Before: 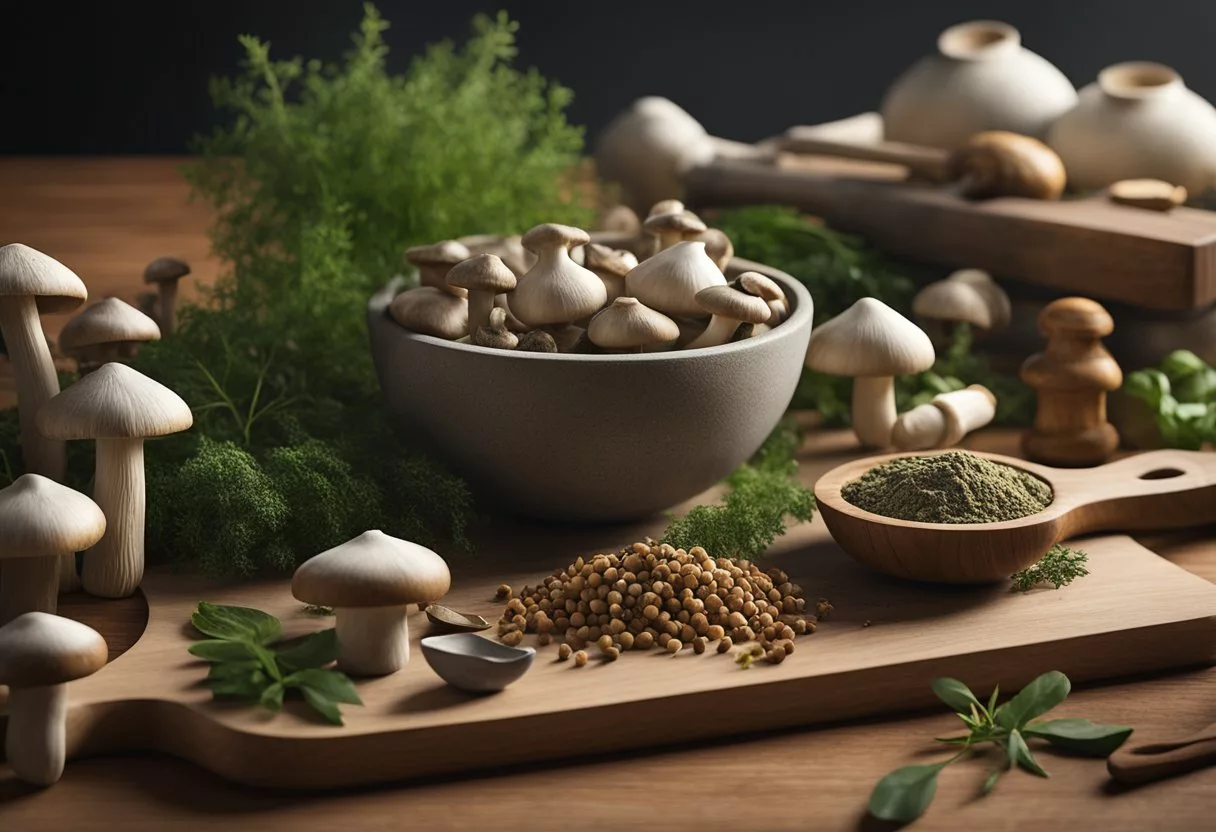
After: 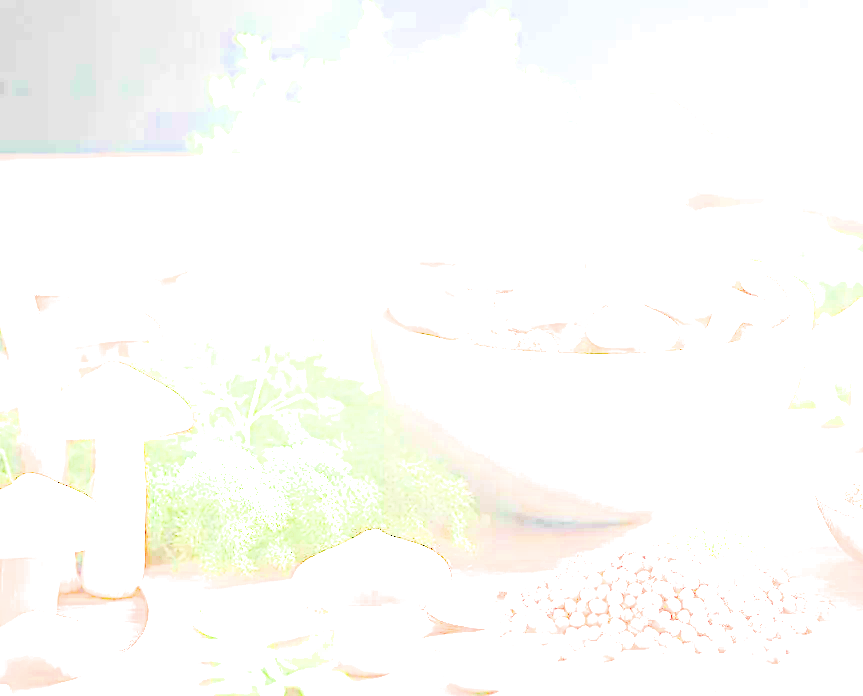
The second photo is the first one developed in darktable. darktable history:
exposure: exposure 7.952 EV, compensate highlight preservation false
contrast brightness saturation: saturation -0.084
crop: right 28.973%, bottom 16.331%
filmic rgb: black relative exposure -7.77 EV, white relative exposure 4.4 EV, threshold 2.97 EV, target black luminance 0%, hardness 3.76, latitude 50.74%, contrast 1.07, highlights saturation mix 8.72%, shadows ↔ highlights balance -0.272%, enable highlight reconstruction true
